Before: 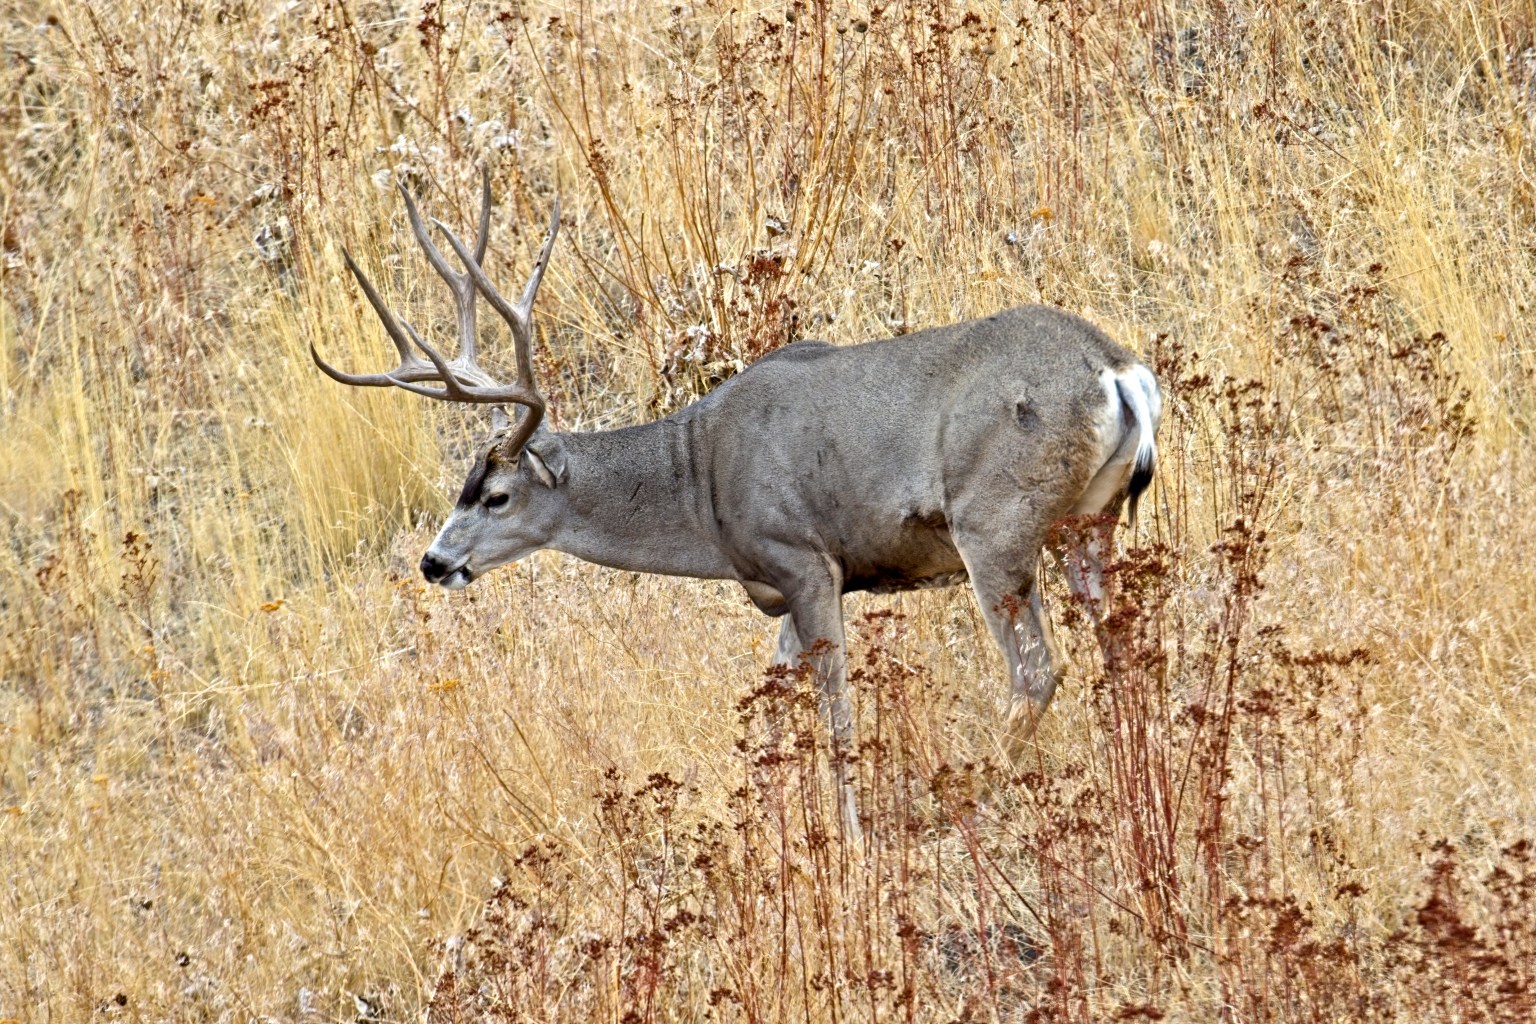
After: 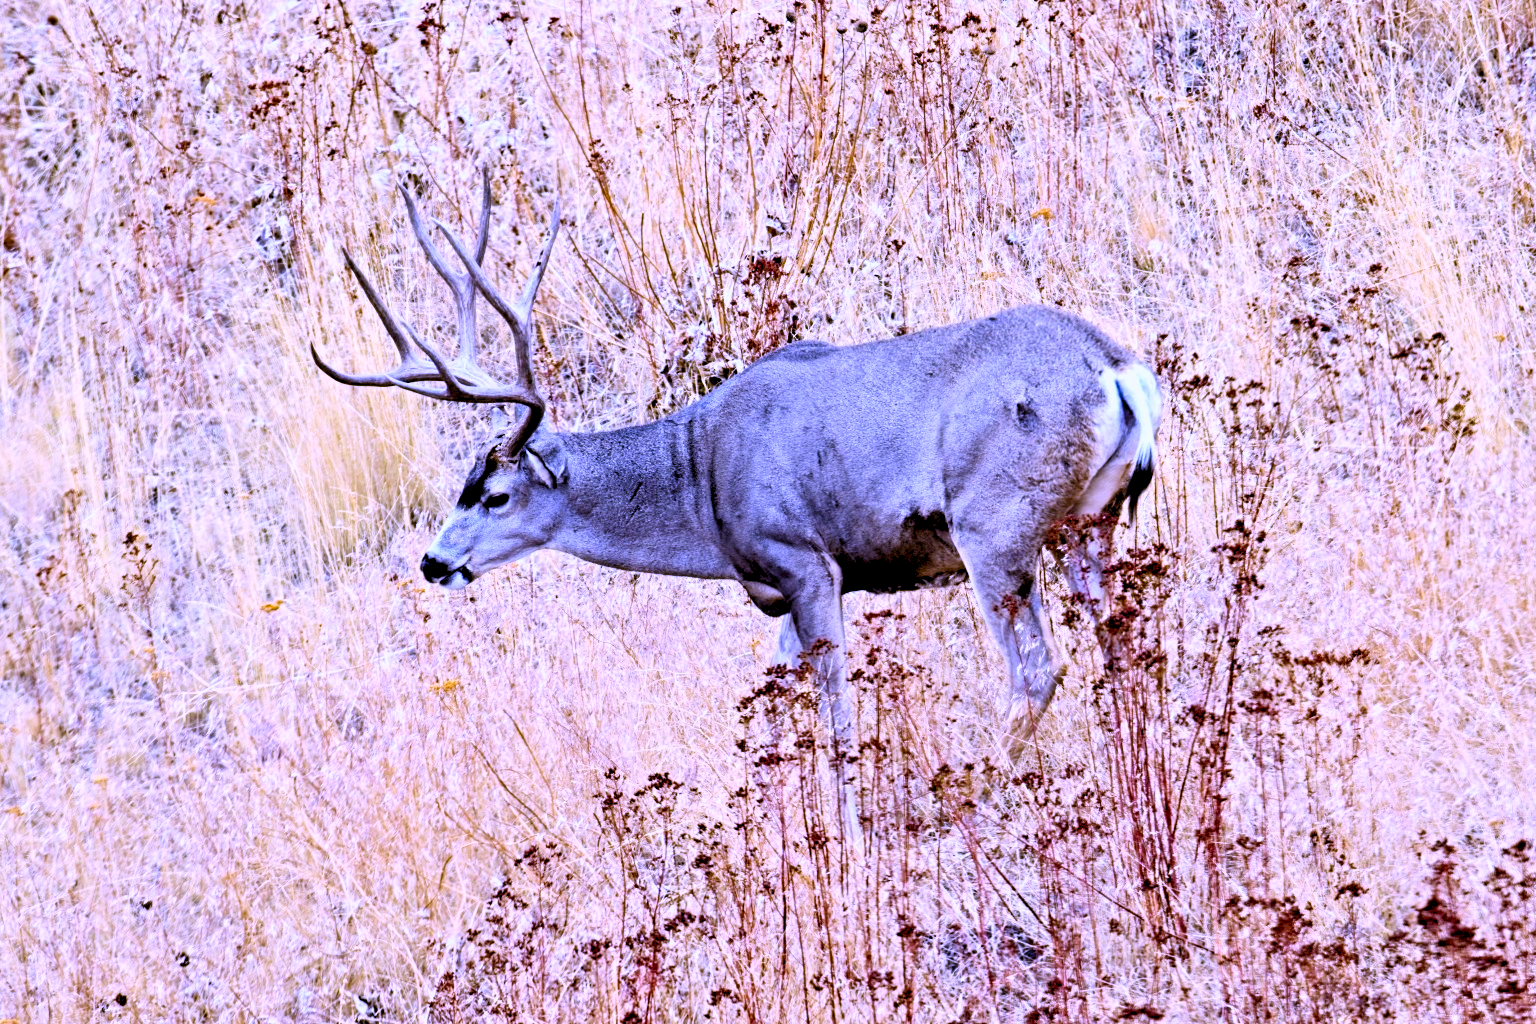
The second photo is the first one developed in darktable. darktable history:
contrast brightness saturation: contrast 0.24, brightness -0.24, saturation 0.14
white balance: red 0.98, blue 1.61
rgb levels: levels [[0.027, 0.429, 0.996], [0, 0.5, 1], [0, 0.5, 1]]
